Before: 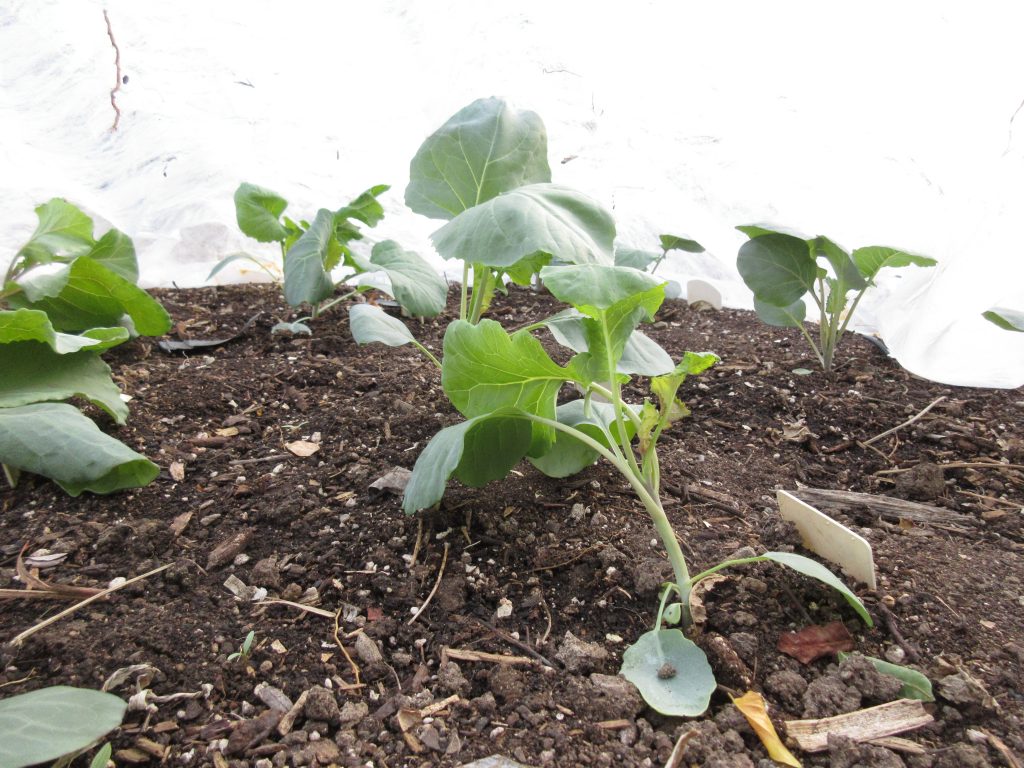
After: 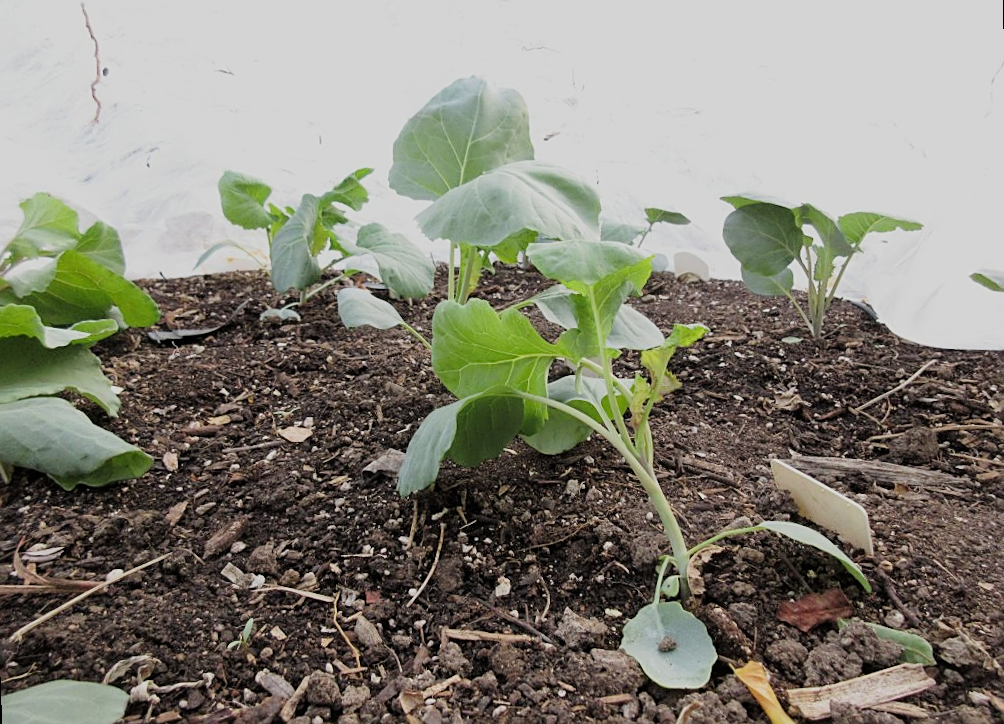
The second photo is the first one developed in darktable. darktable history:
filmic rgb: black relative exposure -7.65 EV, white relative exposure 4.56 EV, hardness 3.61
rotate and perspective: rotation -2°, crop left 0.022, crop right 0.978, crop top 0.049, crop bottom 0.951
sharpen: on, module defaults
